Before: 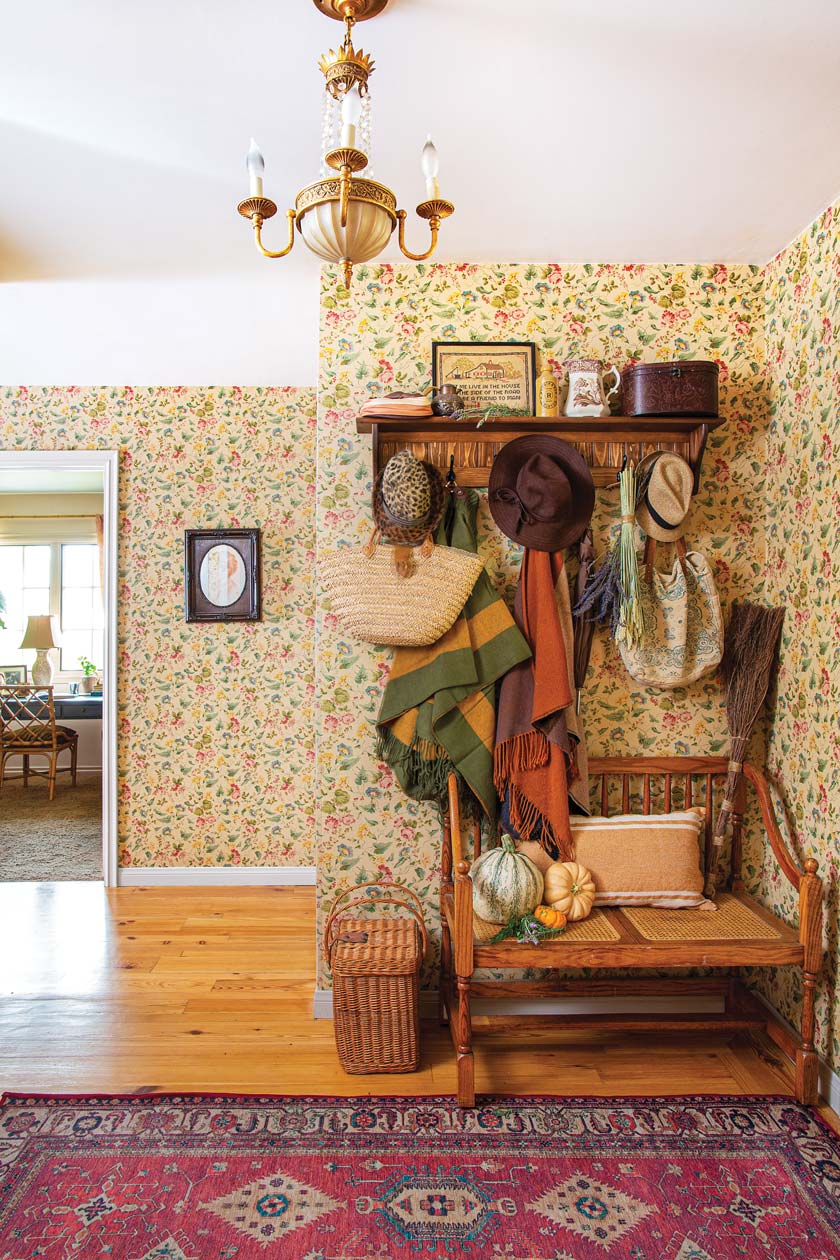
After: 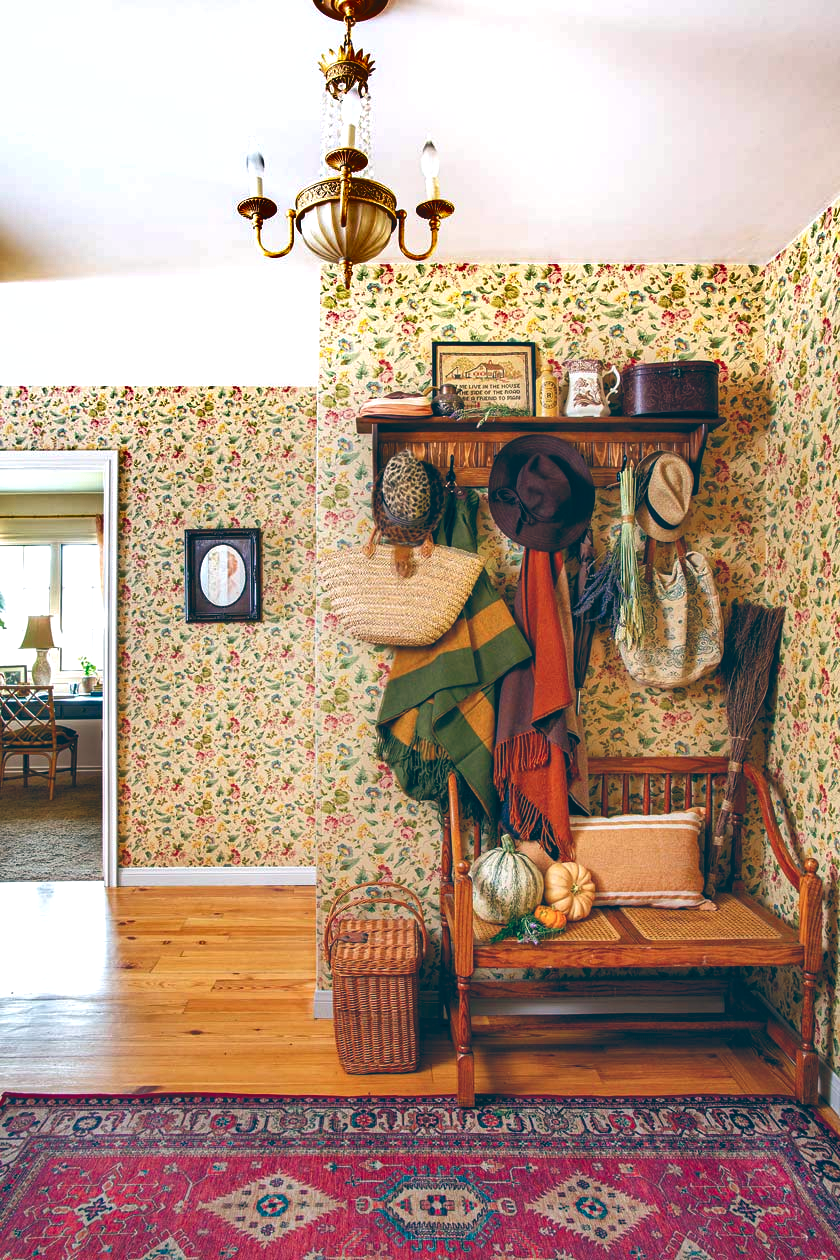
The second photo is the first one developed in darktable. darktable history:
color balance: lift [1.016, 0.983, 1, 1.017], gamma [0.958, 1, 1, 1], gain [0.981, 1.007, 0.993, 1.002], input saturation 118.26%, contrast 13.43%, contrast fulcrum 21.62%, output saturation 82.76%
shadows and highlights: soften with gaussian
color balance rgb: perceptual saturation grading › global saturation 20%, perceptual saturation grading › highlights -25%, perceptual saturation grading › shadows 25%
